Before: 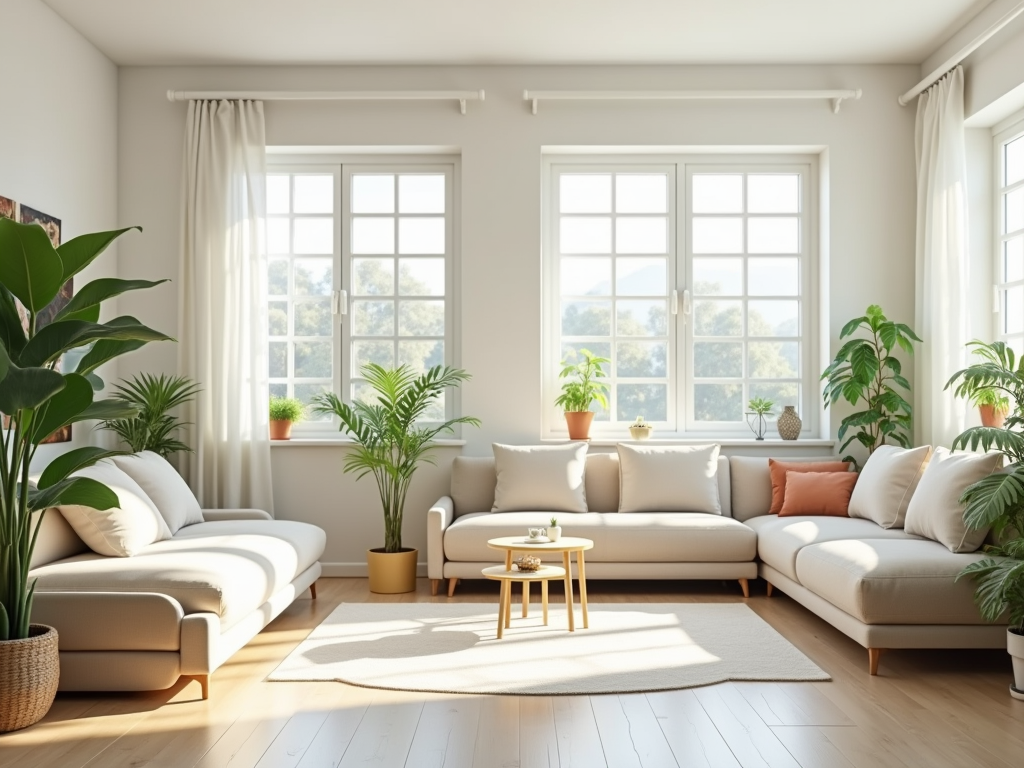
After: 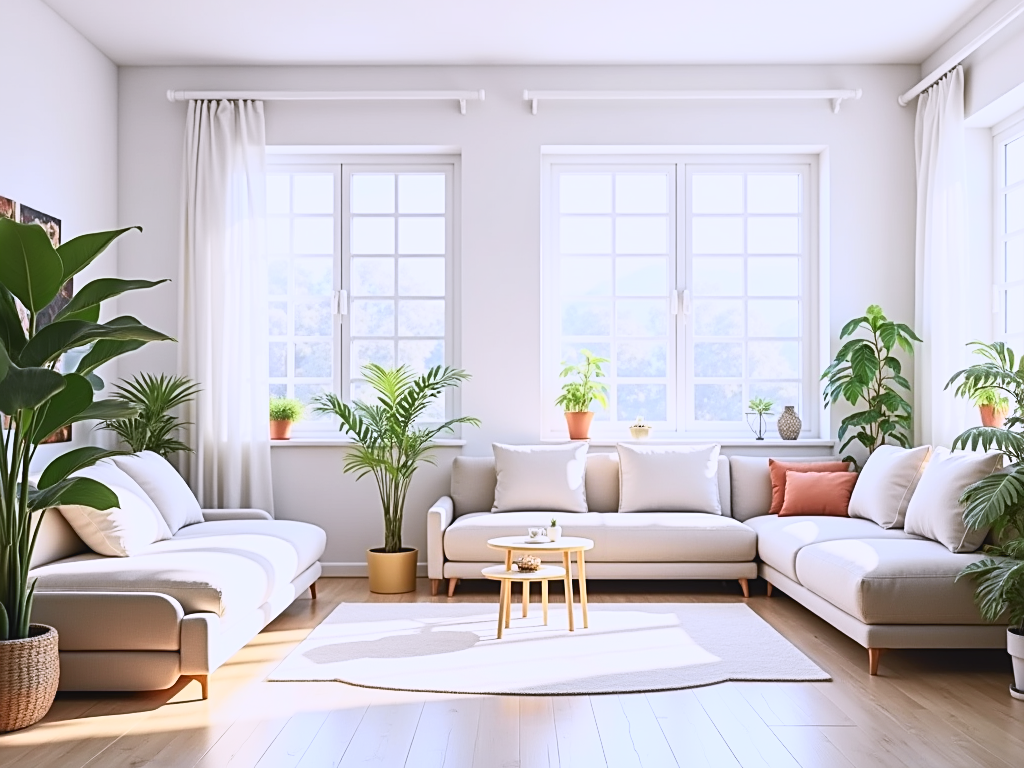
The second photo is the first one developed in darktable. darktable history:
color balance rgb: global vibrance 20%
tone equalizer: on, module defaults
sharpen: on, module defaults
color calibration: output R [1.063, -0.012, -0.003, 0], output B [-0.079, 0.047, 1, 0], illuminant custom, x 0.389, y 0.387, temperature 3838.64 K
tone curve: curves: ch0 [(0, 0.038) (0.193, 0.212) (0.461, 0.502) (0.629, 0.731) (0.838, 0.916) (1, 0.967)]; ch1 [(0, 0) (0.35, 0.356) (0.45, 0.453) (0.504, 0.503) (0.532, 0.524) (0.558, 0.559) (0.735, 0.762) (1, 1)]; ch2 [(0, 0) (0.281, 0.266) (0.456, 0.469) (0.5, 0.5) (0.533, 0.545) (0.606, 0.607) (0.646, 0.654) (1, 1)], color space Lab, independent channels, preserve colors none
